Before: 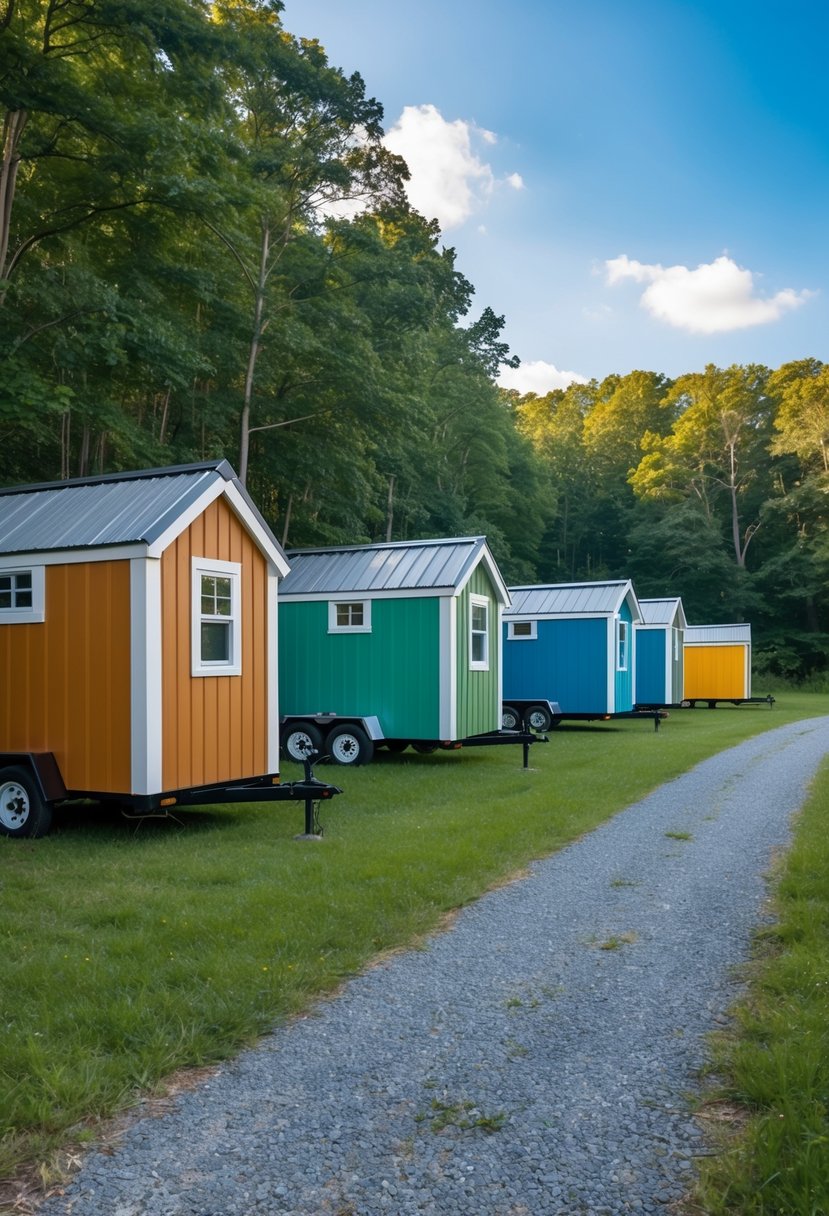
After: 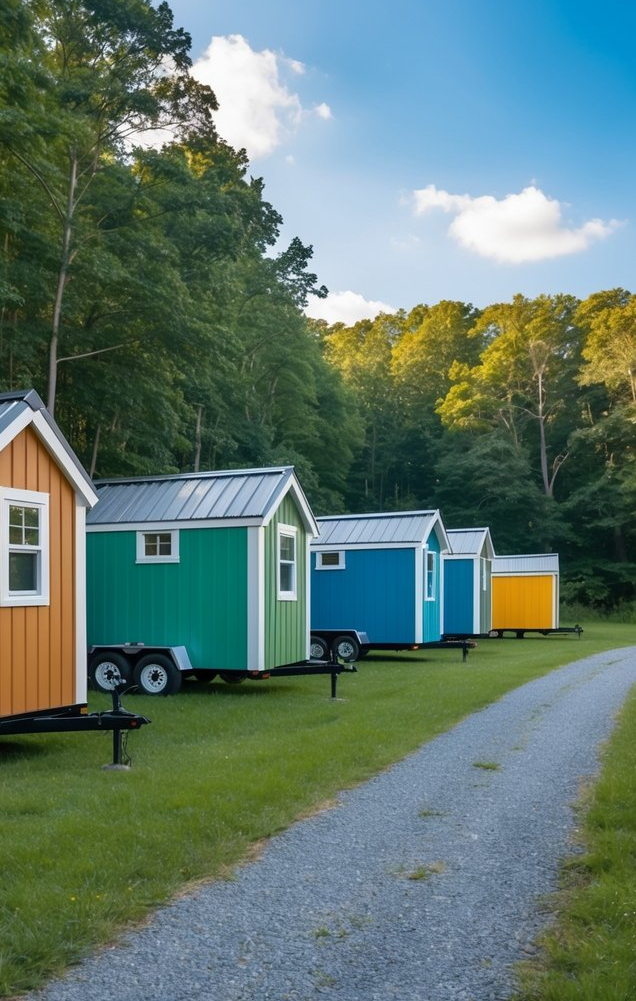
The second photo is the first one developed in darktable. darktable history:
crop: left 23.236%, top 5.835%, bottom 11.77%
